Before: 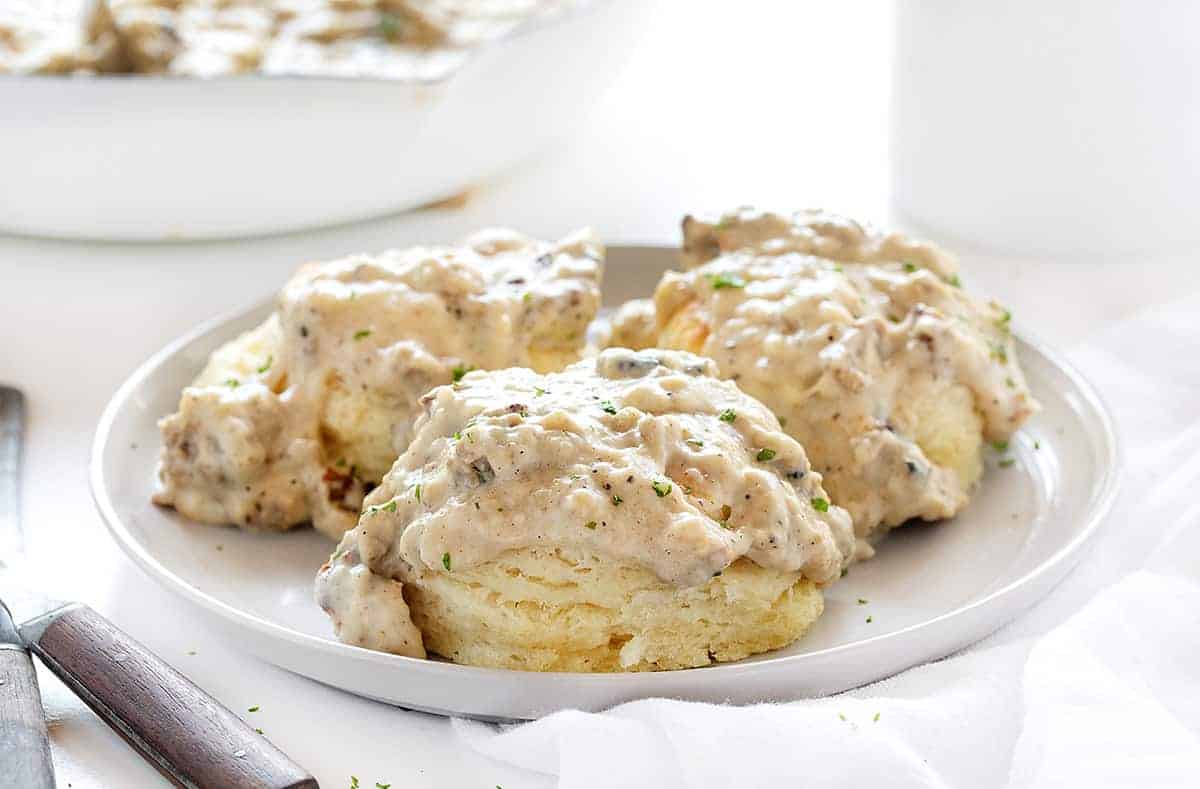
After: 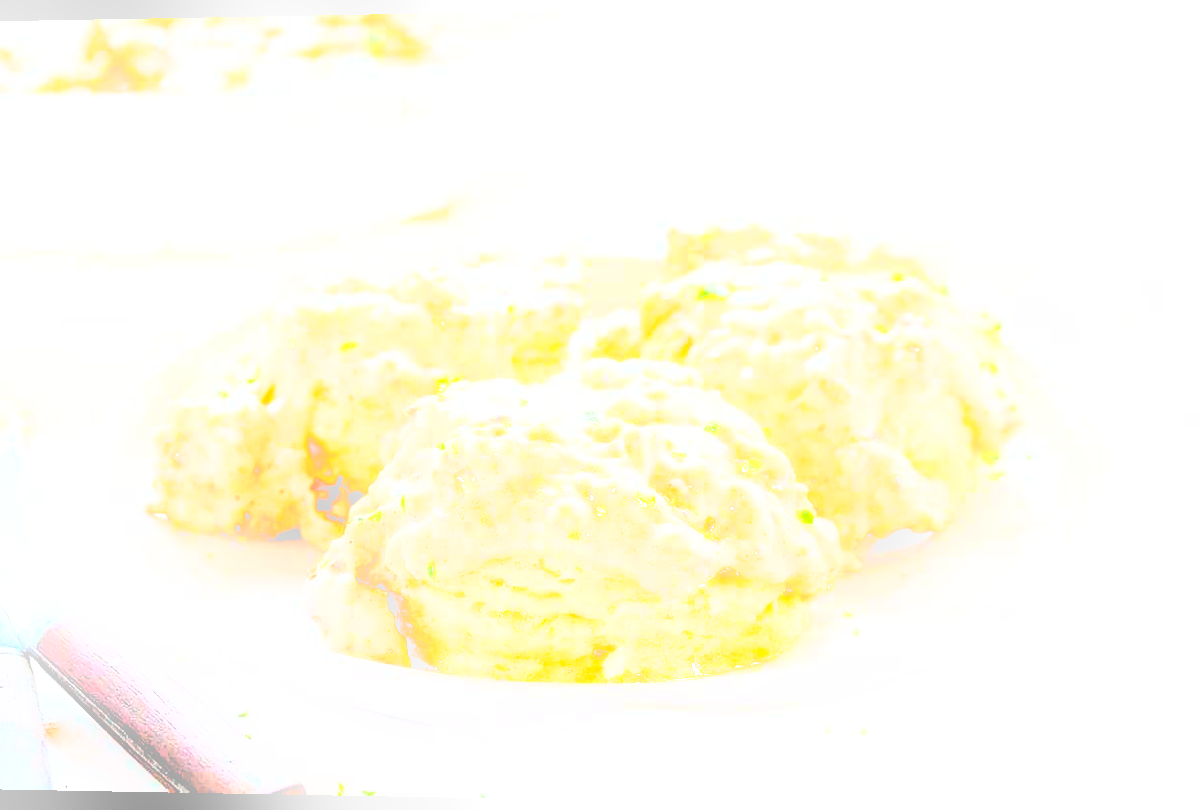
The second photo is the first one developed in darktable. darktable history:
rotate and perspective: lens shift (horizontal) -0.055, automatic cropping off
tone curve: curves: ch0 [(0.016, 0.011) (0.084, 0.026) (0.469, 0.508) (0.721, 0.862) (1, 1)], color space Lab, linked channels, preserve colors none
bloom: size 16%, threshold 98%, strength 20%
rgb levels: levels [[0.029, 0.461, 0.922], [0, 0.5, 1], [0, 0.5, 1]]
base curve: curves: ch0 [(0, 0) (0.032, 0.025) (0.121, 0.166) (0.206, 0.329) (0.605, 0.79) (1, 1)], preserve colors none
